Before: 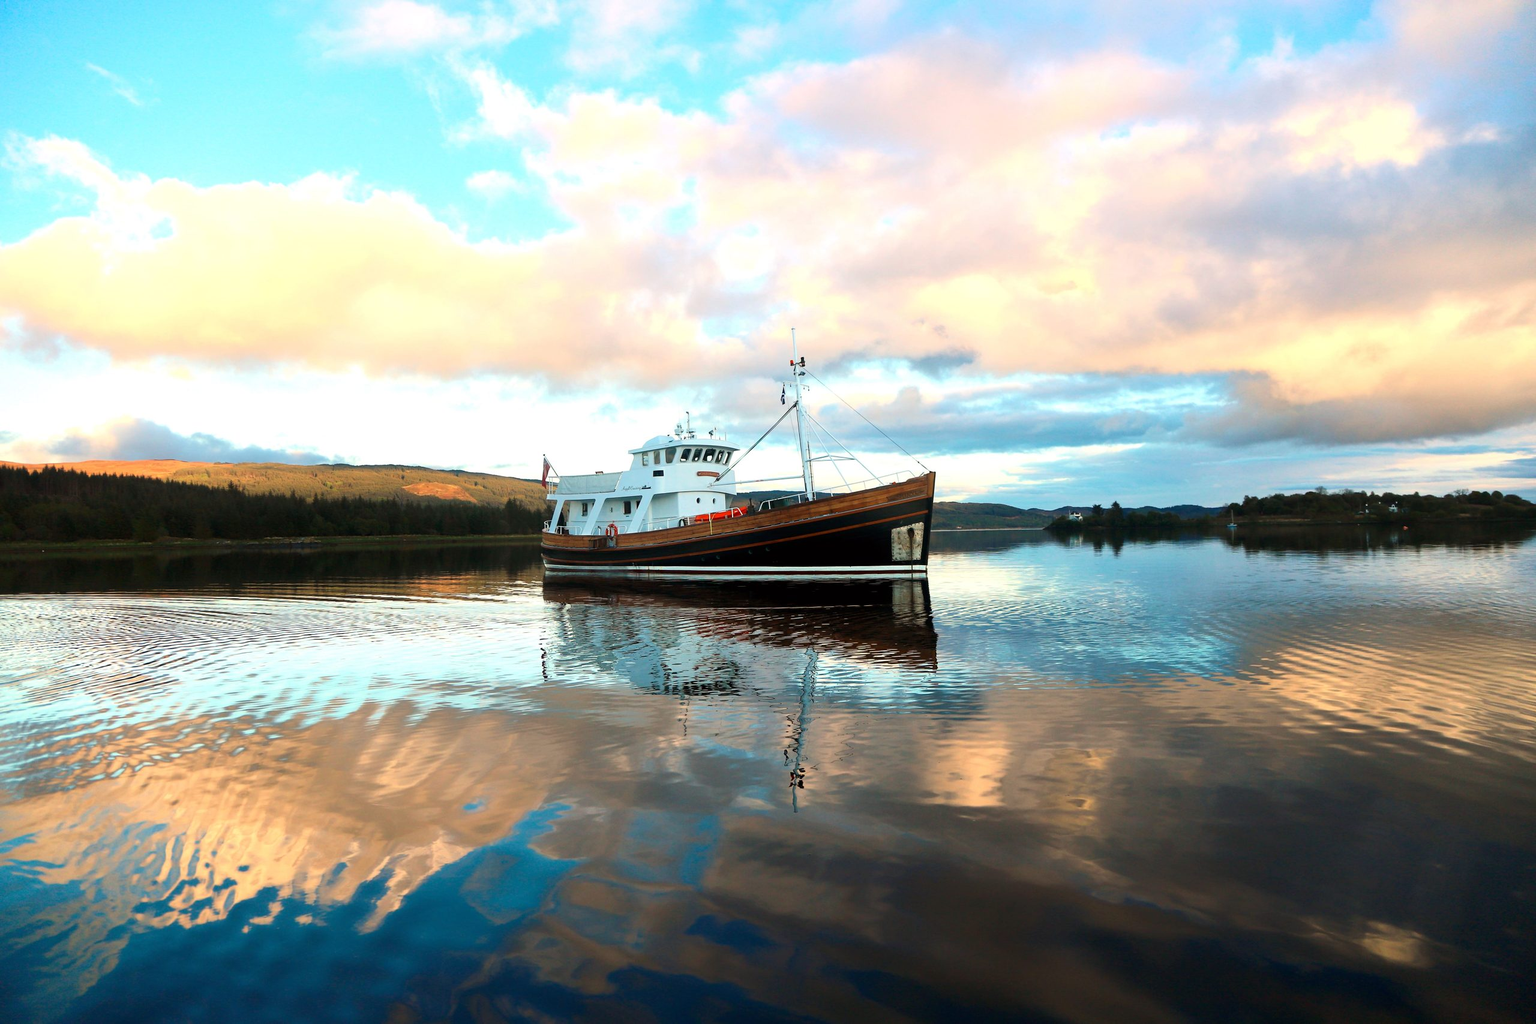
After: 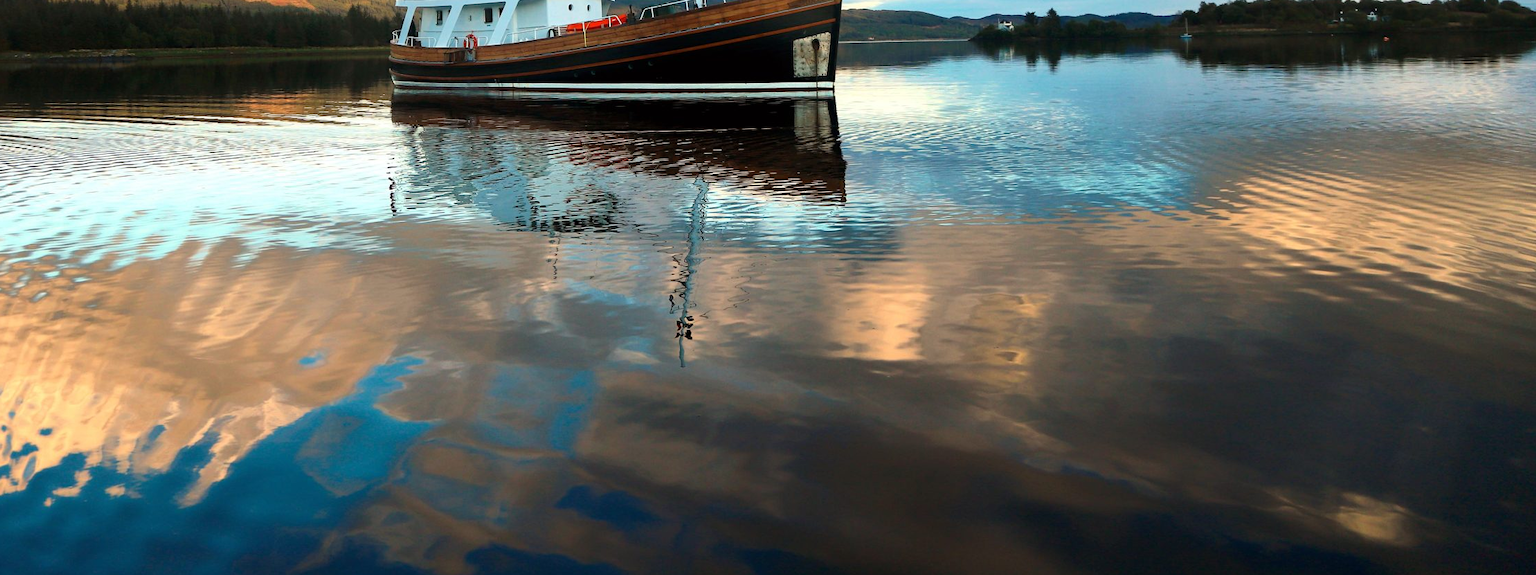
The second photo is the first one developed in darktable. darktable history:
crop and rotate: left 13.312%, top 48.292%, bottom 2.93%
